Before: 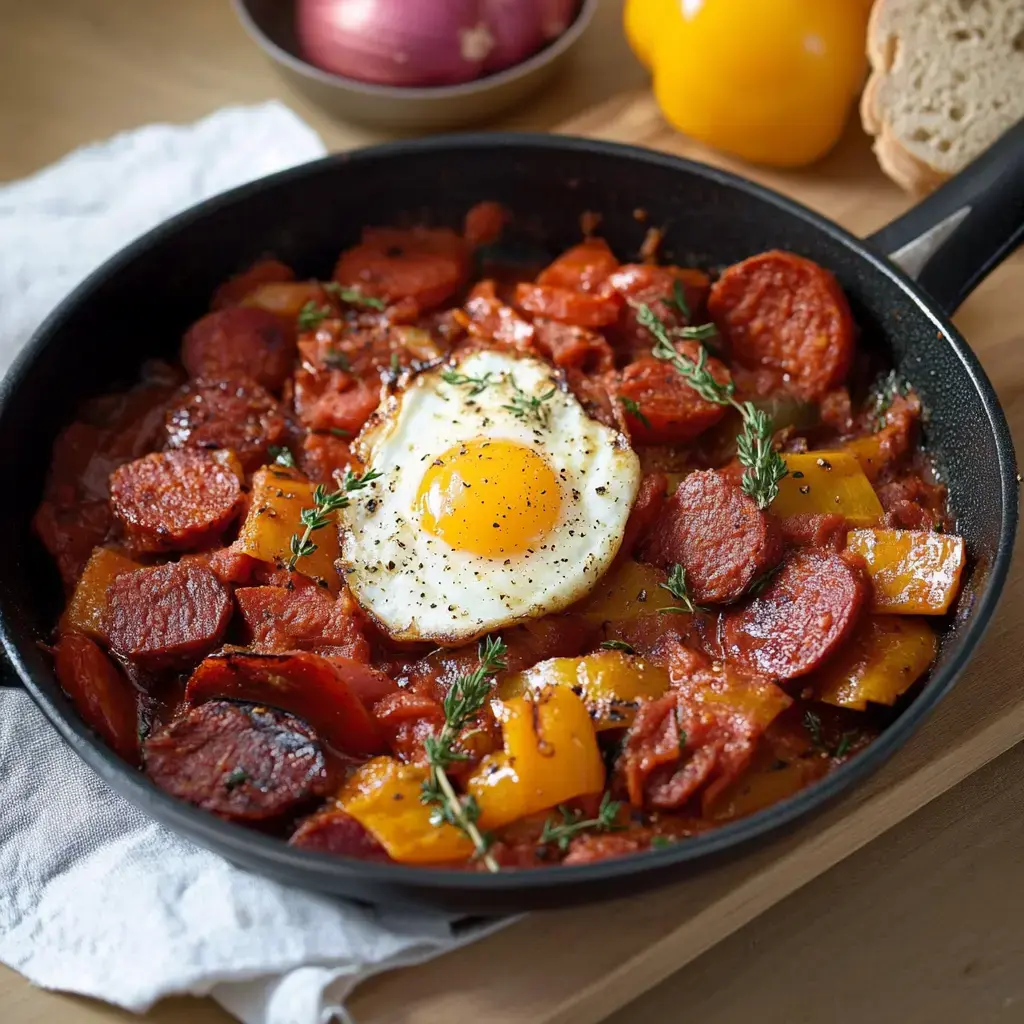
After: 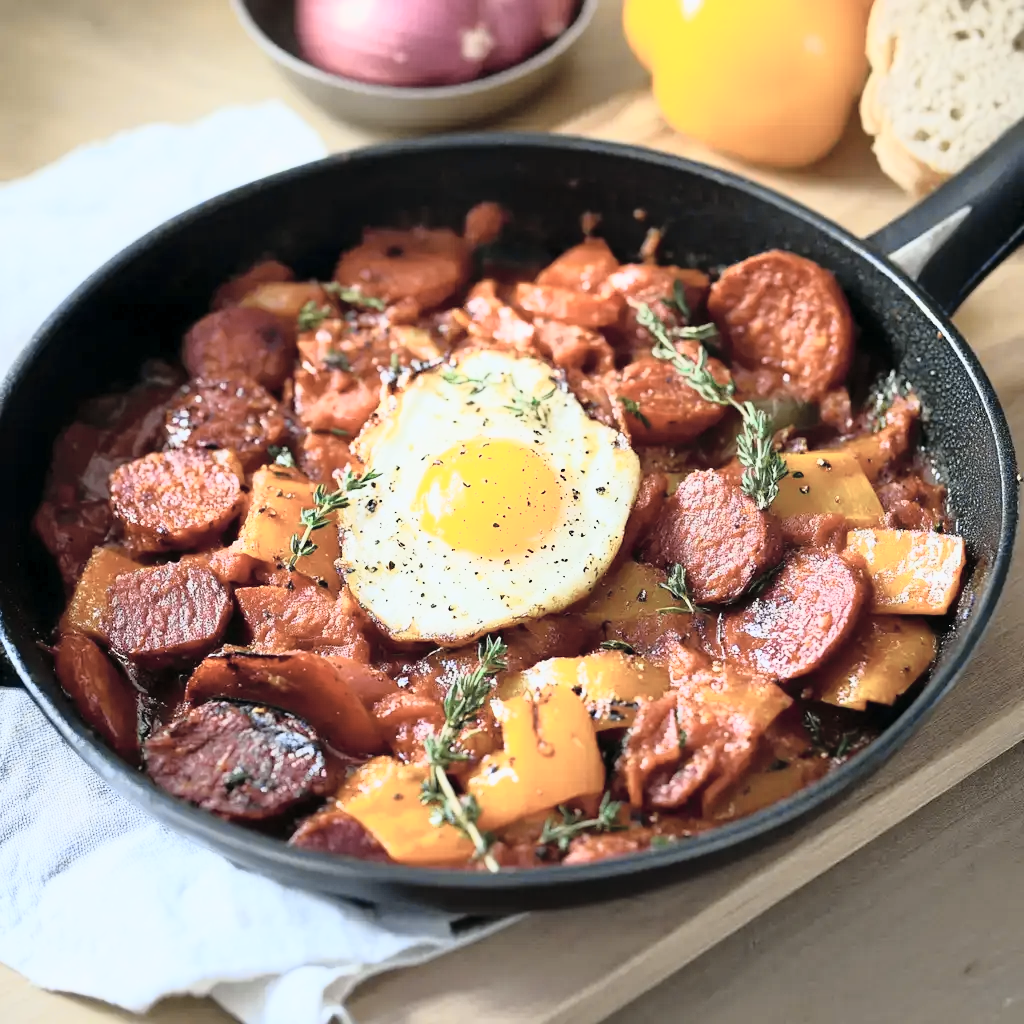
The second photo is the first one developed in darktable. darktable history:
tone curve: curves: ch0 [(0, 0) (0.088, 0.042) (0.208, 0.176) (0.257, 0.267) (0.406, 0.483) (0.489, 0.556) (0.667, 0.73) (0.793, 0.851) (0.994, 0.974)]; ch1 [(0, 0) (0.161, 0.092) (0.35, 0.33) (0.392, 0.392) (0.457, 0.467) (0.505, 0.497) (0.537, 0.518) (0.553, 0.53) (0.58, 0.567) (0.739, 0.697) (1, 1)]; ch2 [(0, 0) (0.346, 0.362) (0.448, 0.419) (0.502, 0.499) (0.533, 0.517) (0.556, 0.533) (0.629, 0.619) (0.717, 0.678) (1, 1)], color space Lab, independent channels, preserve colors none
contrast brightness saturation: contrast 0.39, brightness 0.53
